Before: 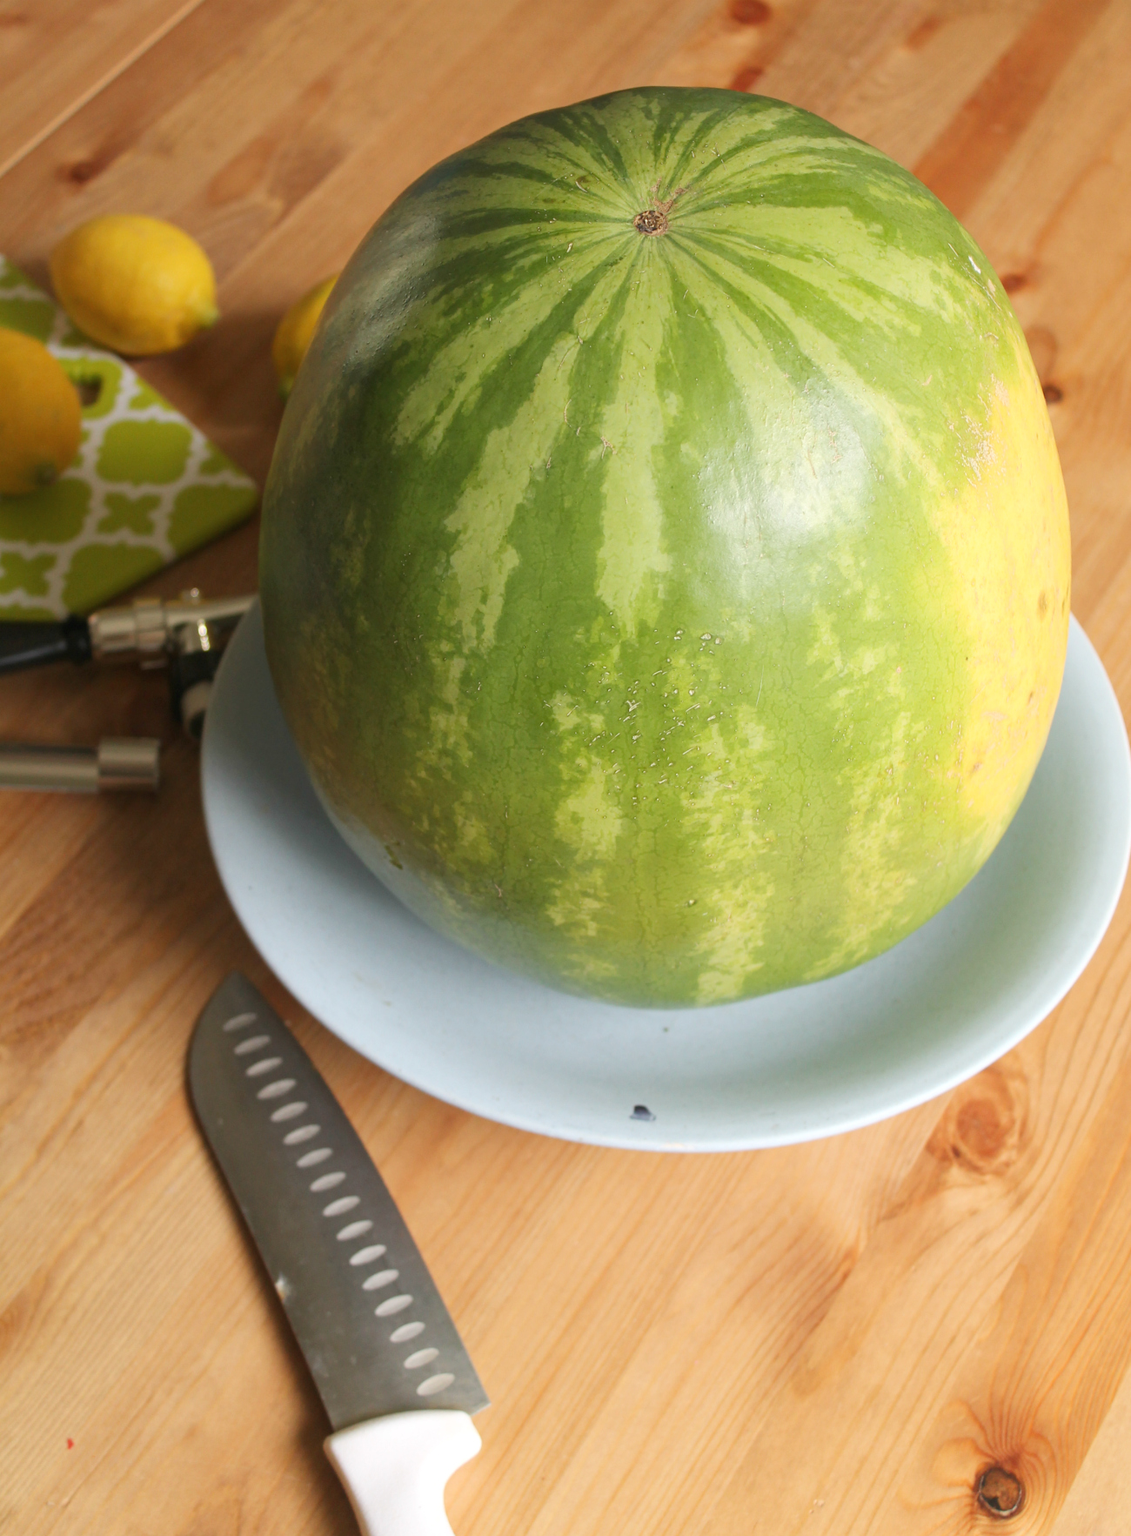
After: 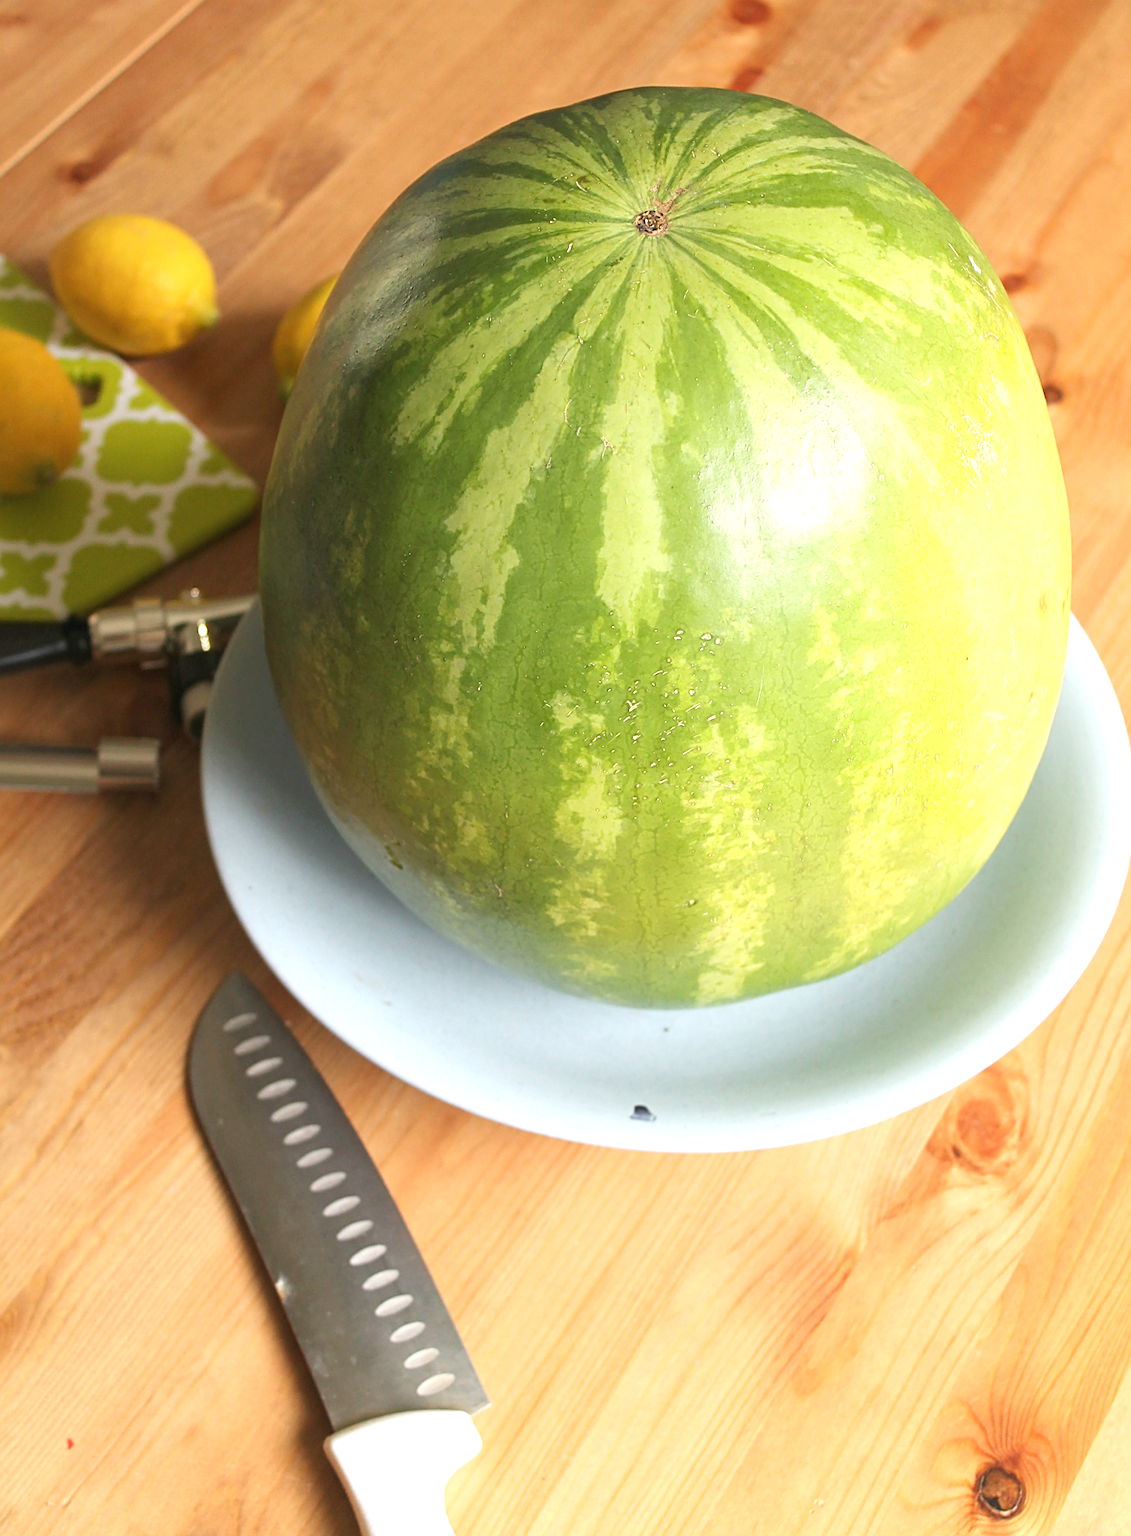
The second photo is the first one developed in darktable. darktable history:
exposure: exposure 0.6 EV, compensate highlight preservation false
sharpen: on, module defaults
